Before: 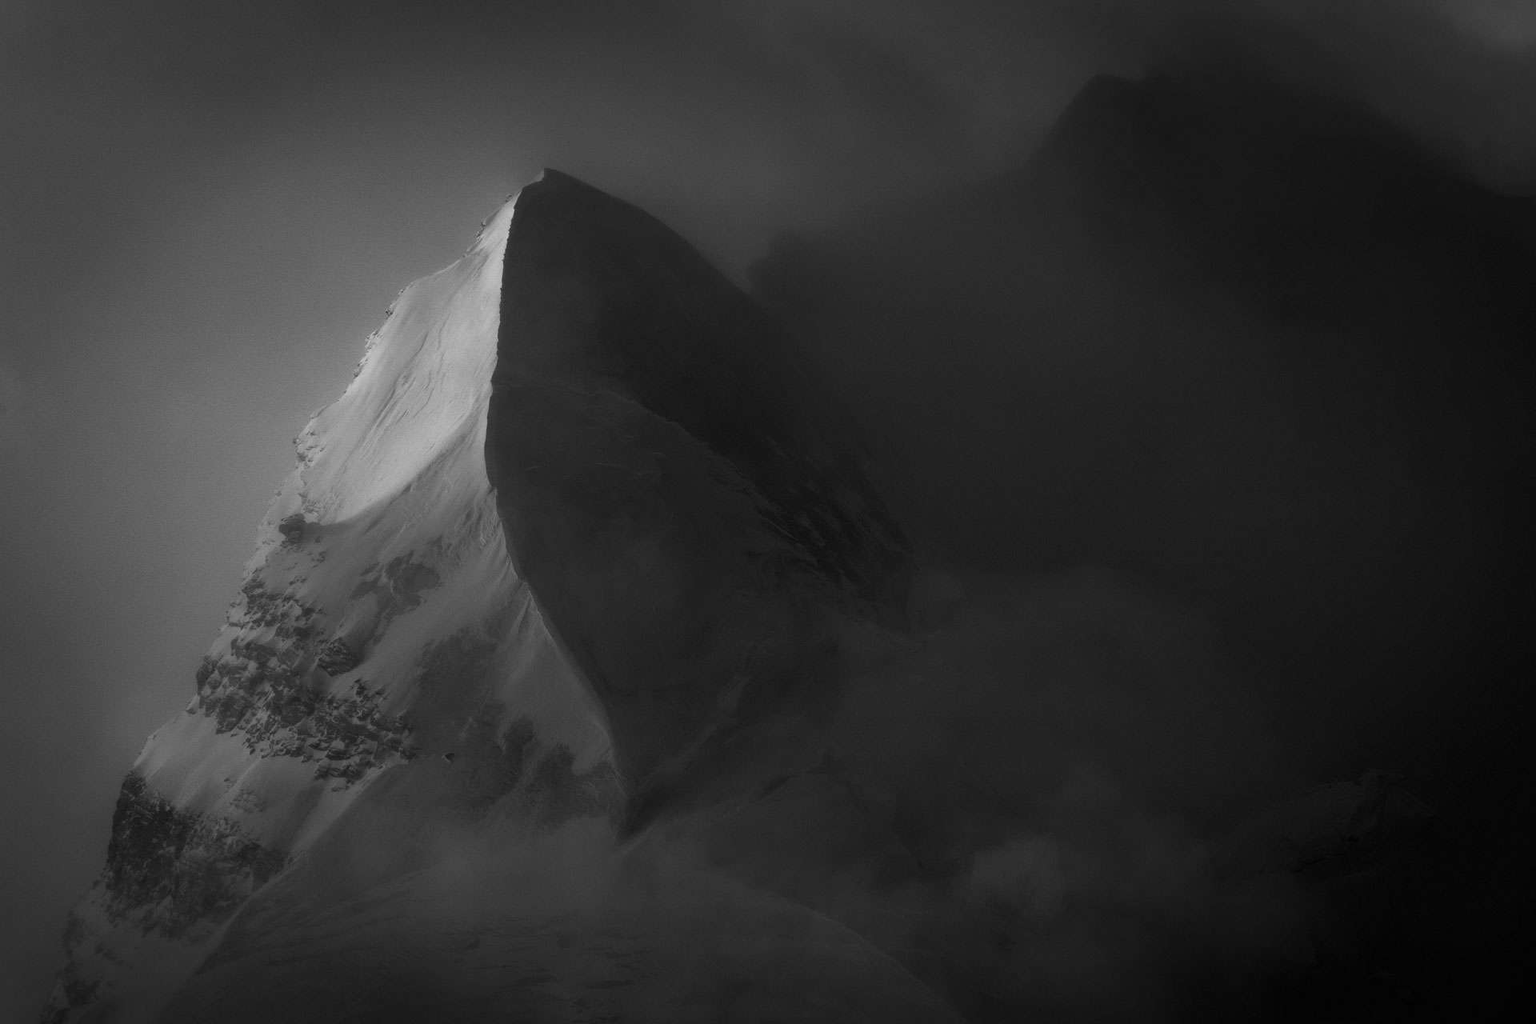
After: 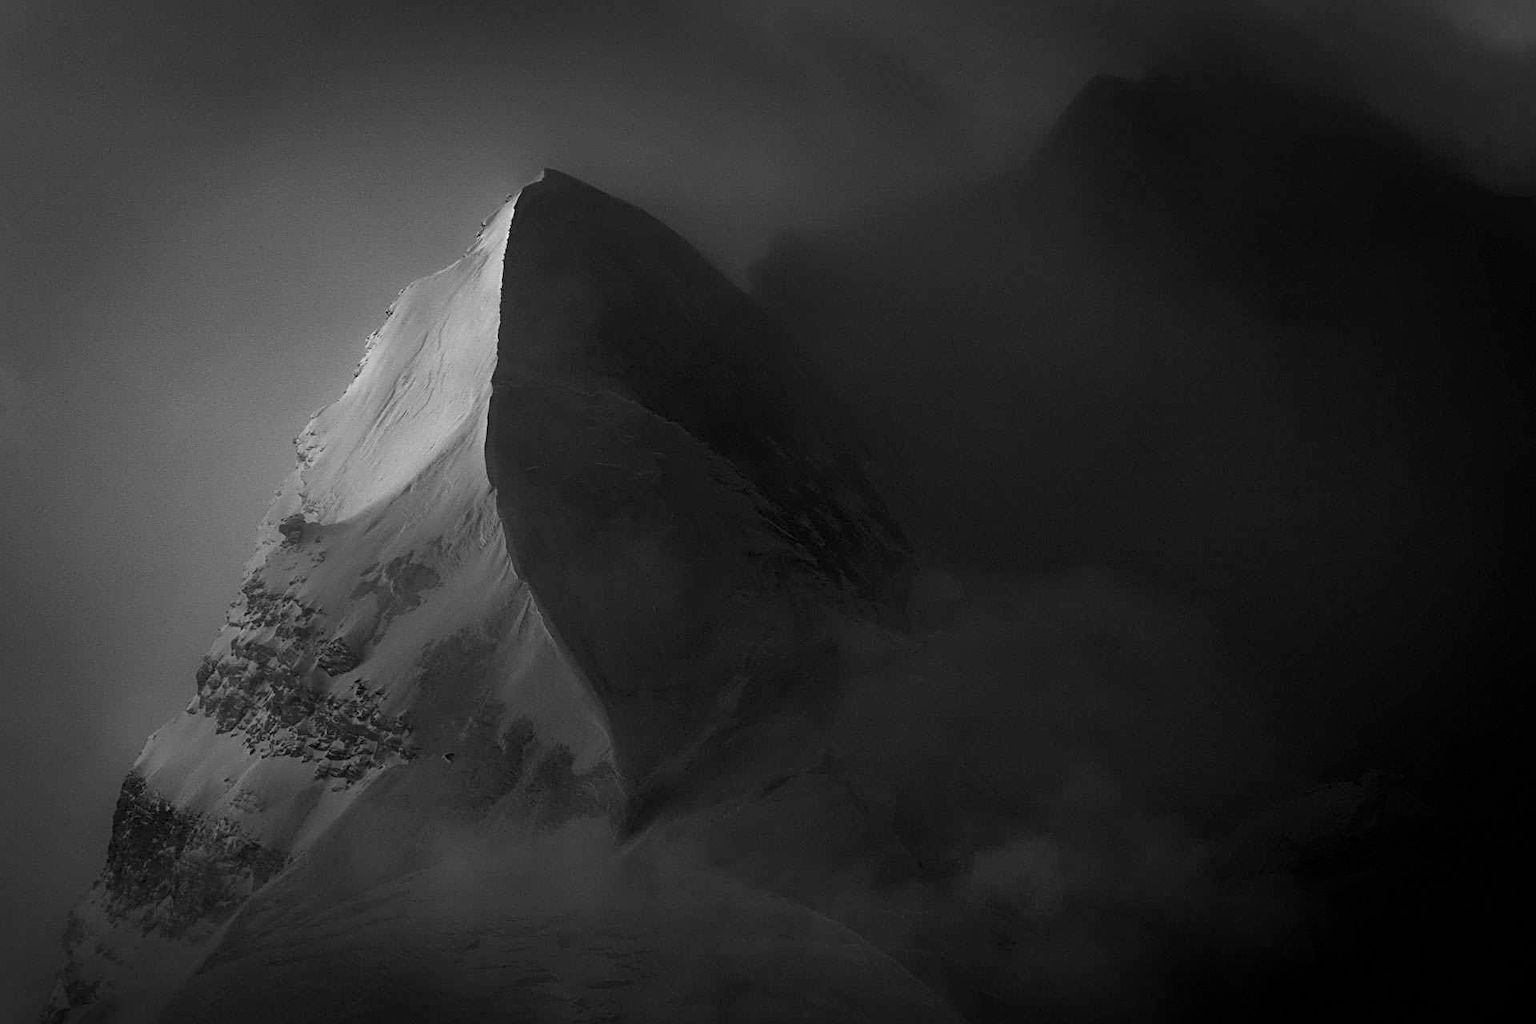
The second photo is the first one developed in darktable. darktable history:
sharpen: radius 2.989, amount 0.772
